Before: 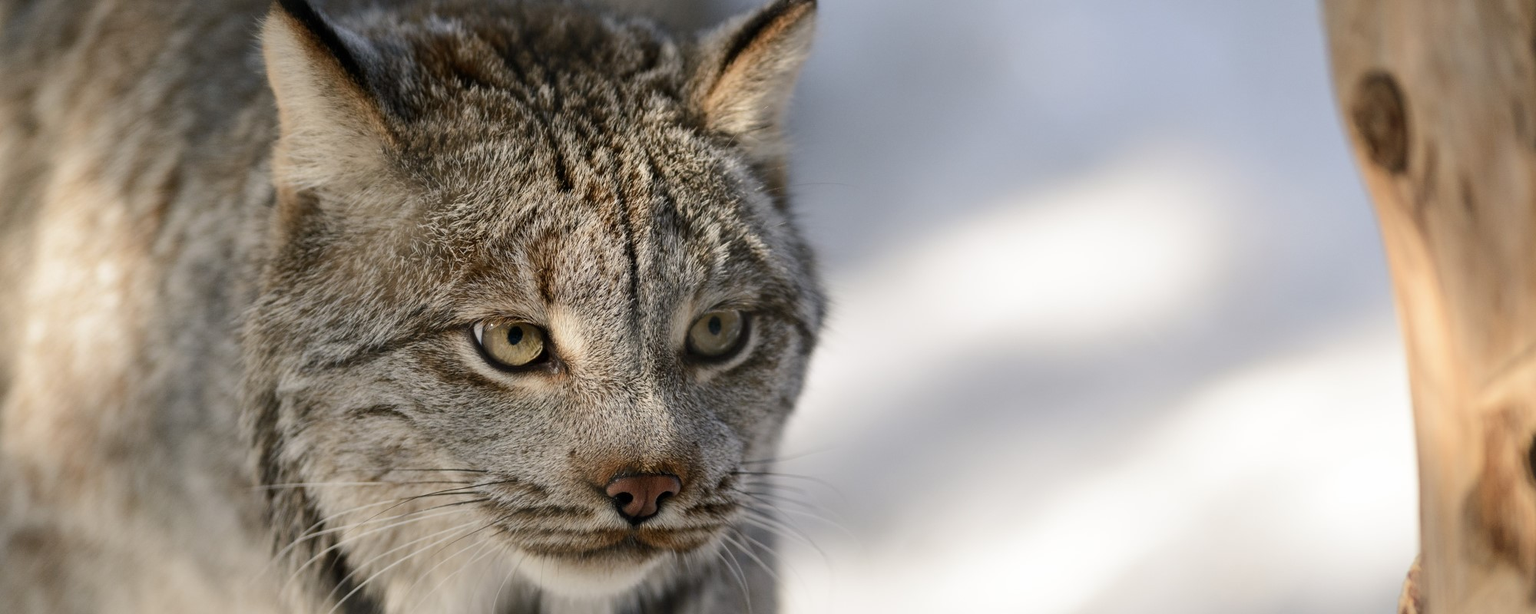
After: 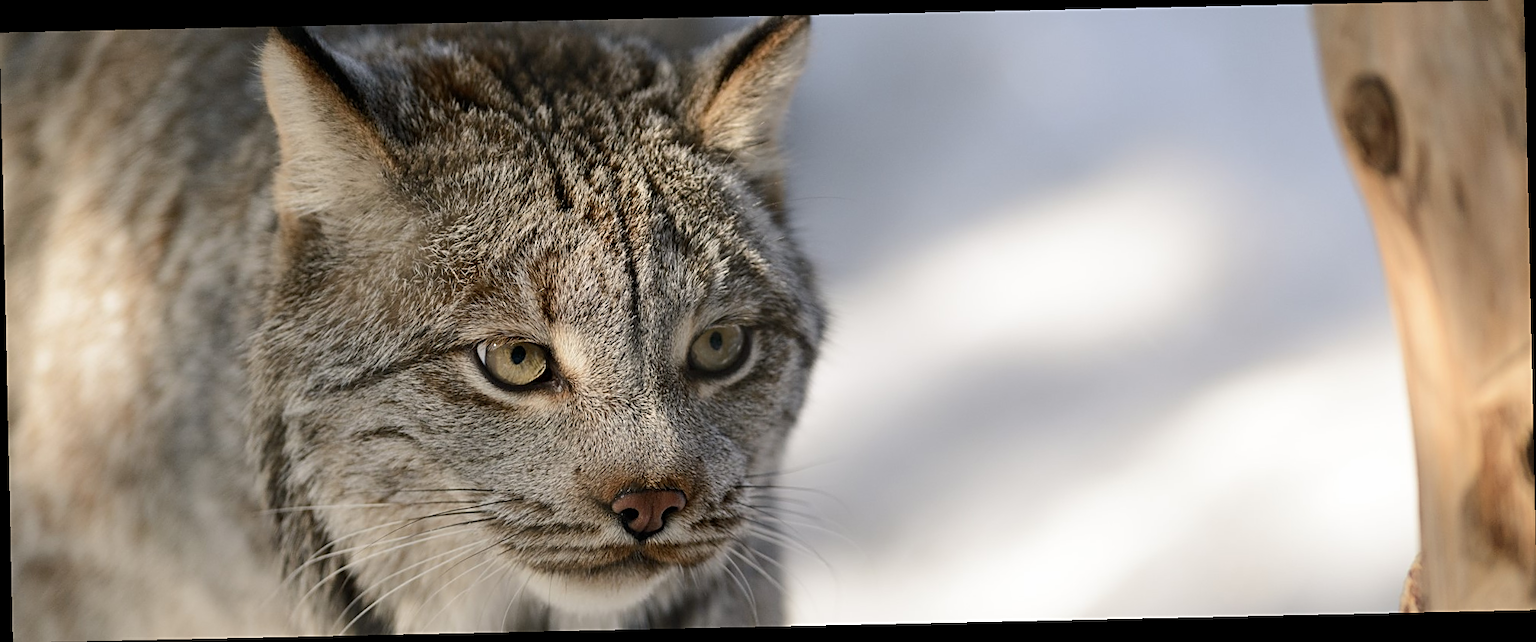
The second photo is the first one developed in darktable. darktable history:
rotate and perspective: rotation -1.24°, automatic cropping off
sharpen: on, module defaults
